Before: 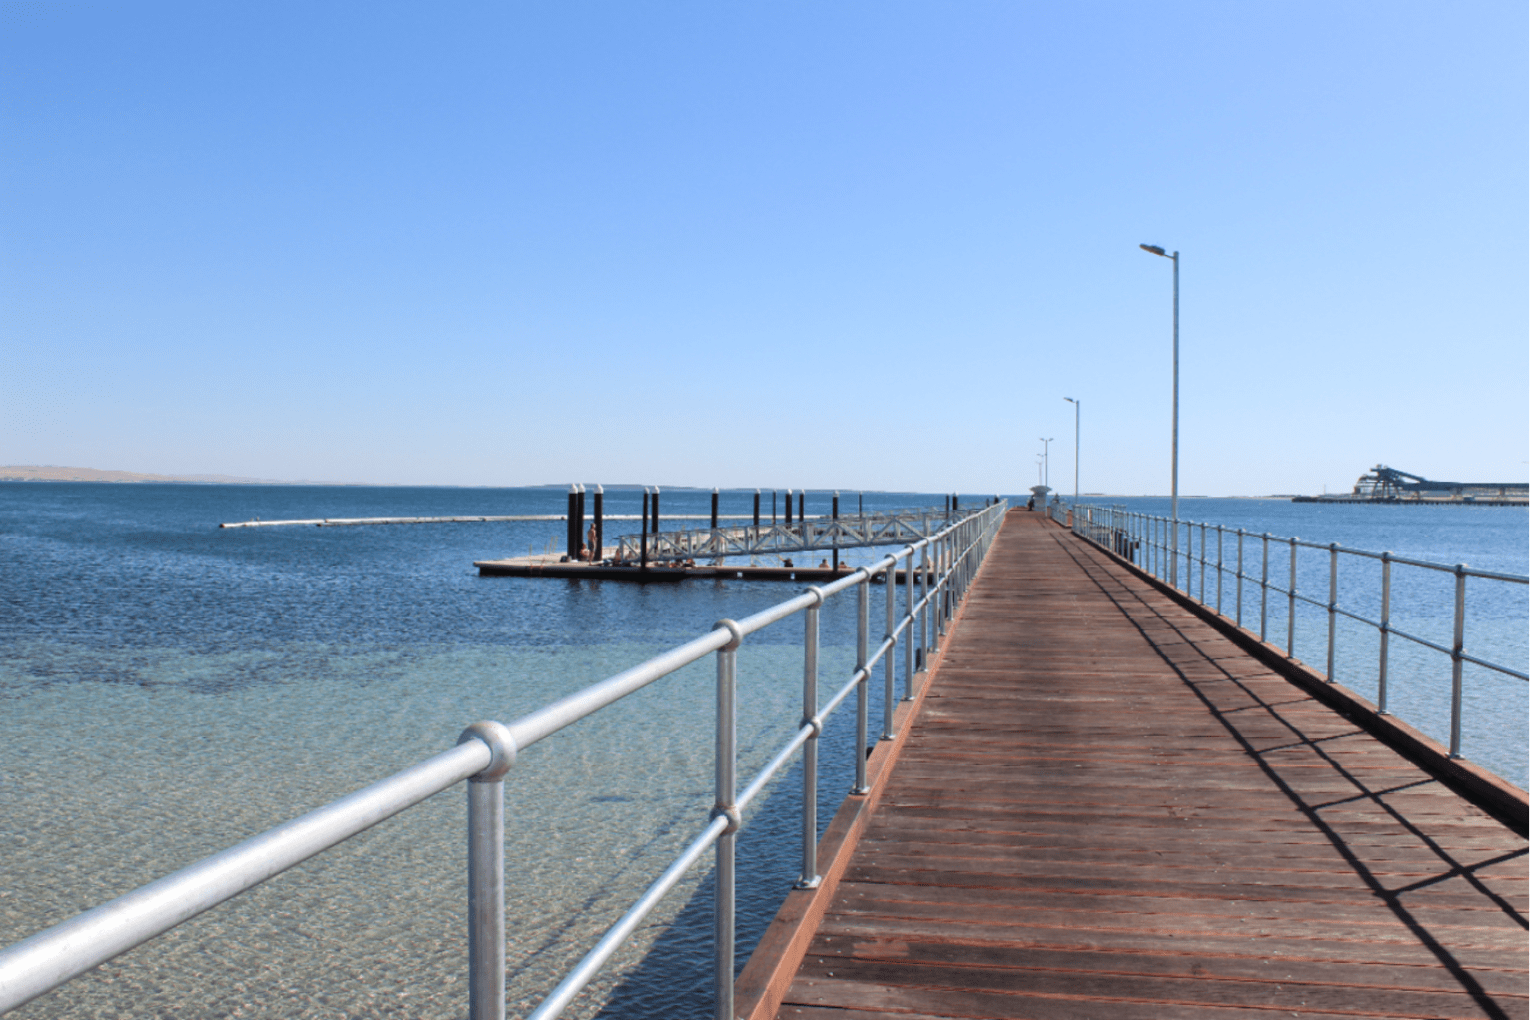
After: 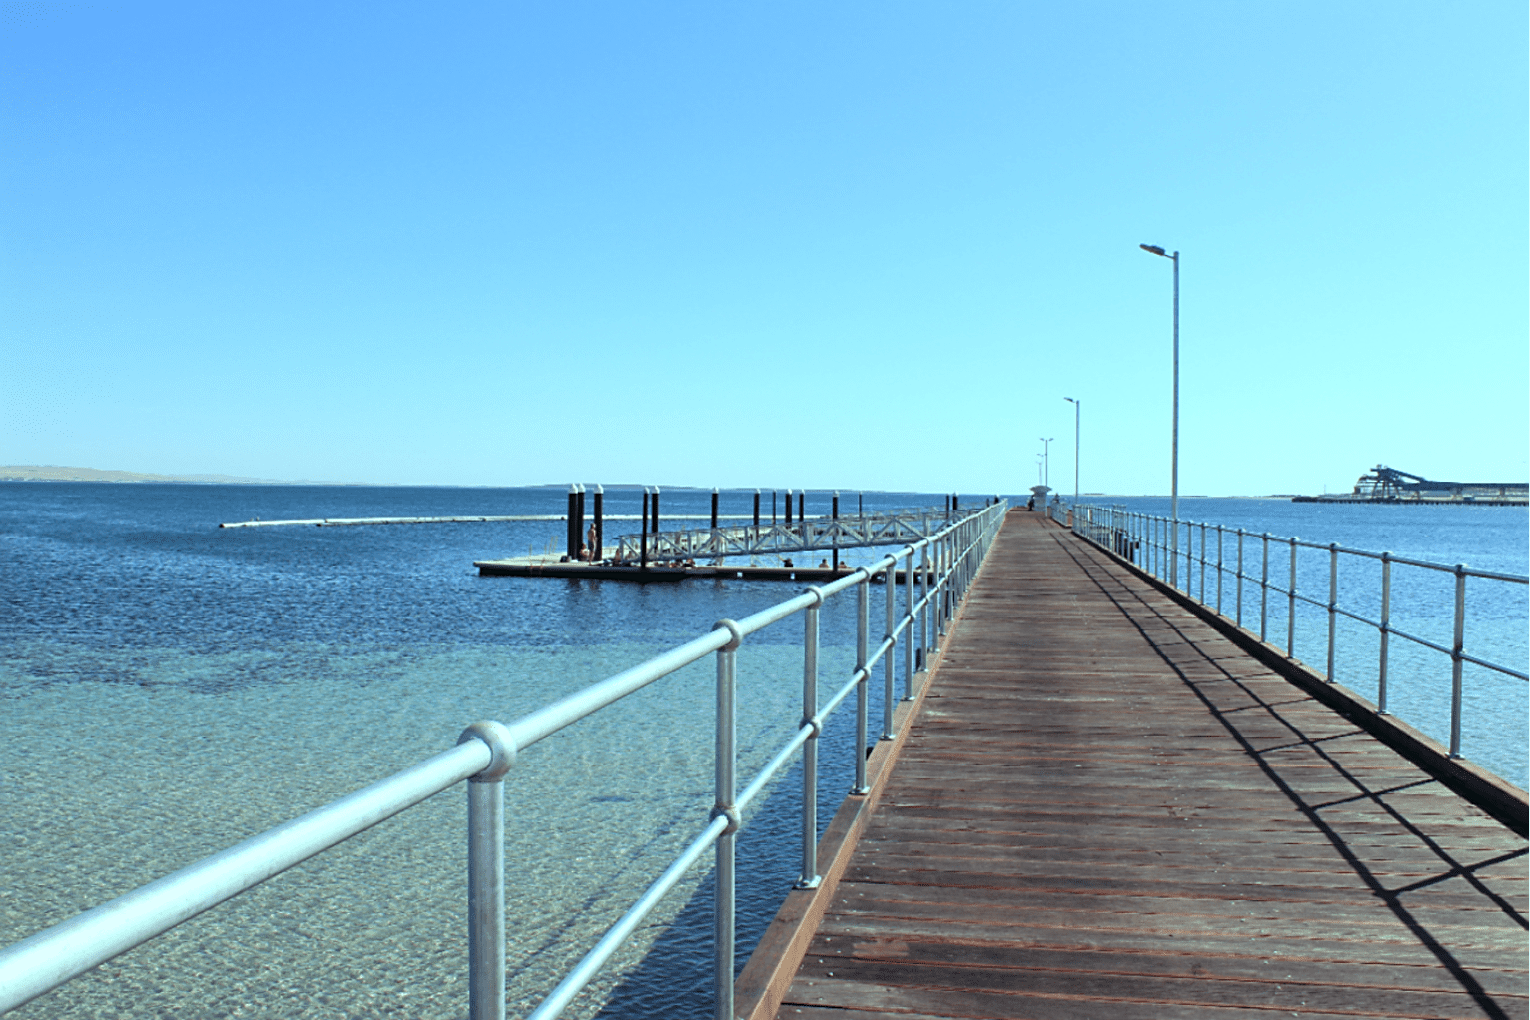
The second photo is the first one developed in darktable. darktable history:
sharpen: on, module defaults
color balance: mode lift, gamma, gain (sRGB), lift [0.997, 0.979, 1.021, 1.011], gamma [1, 1.084, 0.916, 0.998], gain [1, 0.87, 1.13, 1.101], contrast 4.55%, contrast fulcrum 38.24%, output saturation 104.09%
